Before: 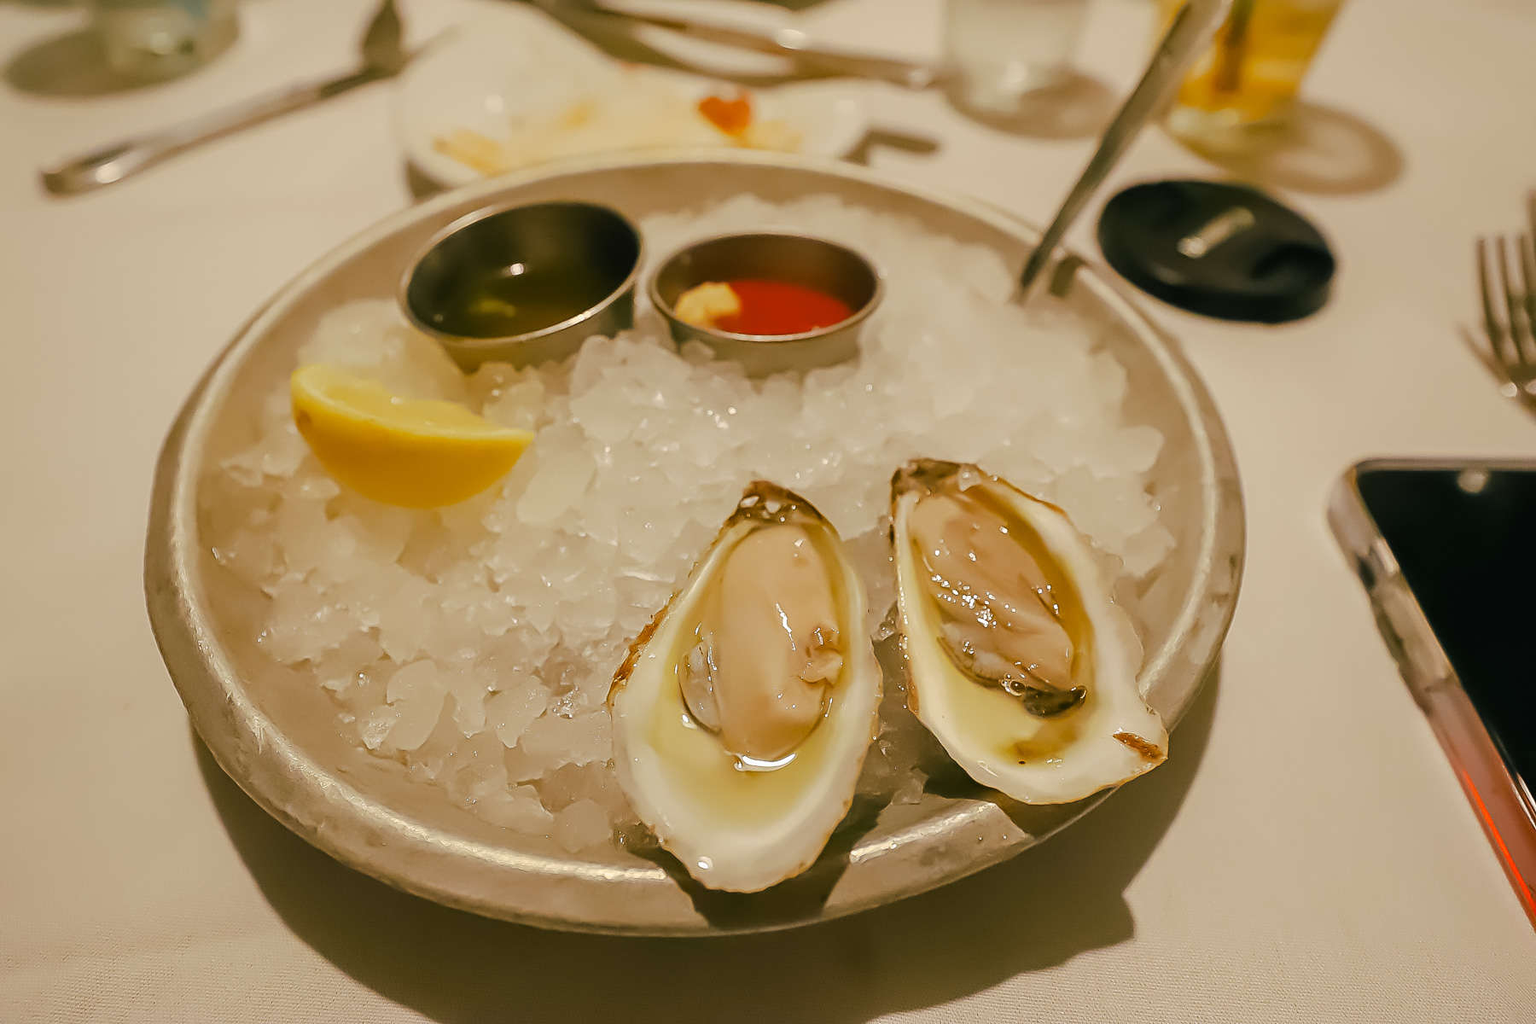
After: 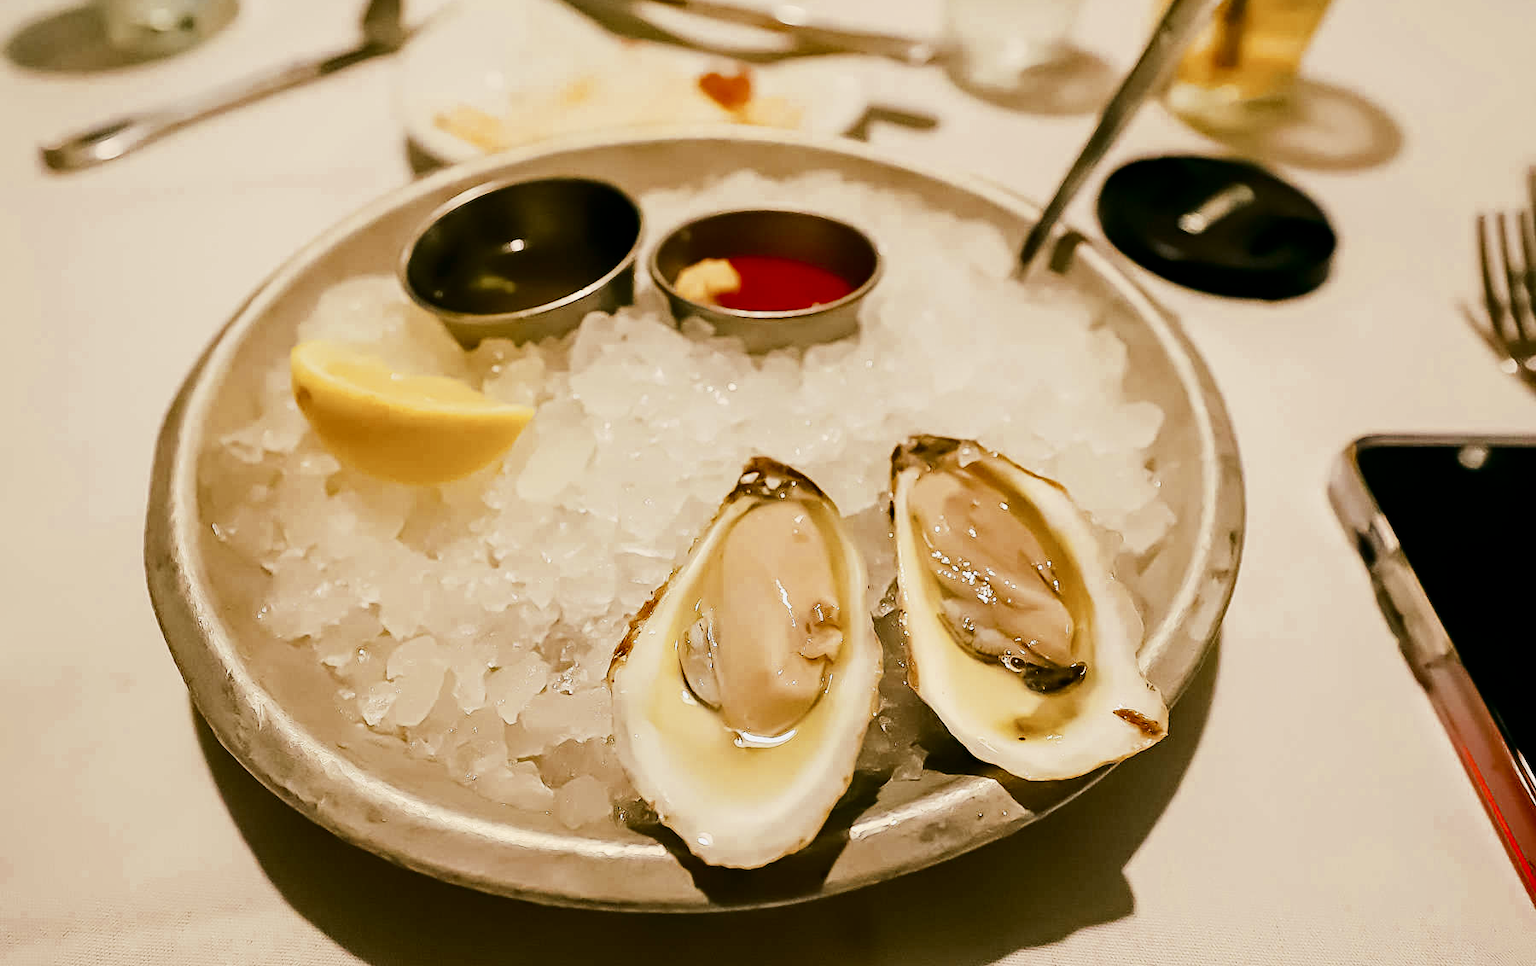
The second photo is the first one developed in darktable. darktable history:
exposure: exposure 0.565 EV, compensate highlight preservation false
contrast brightness saturation: contrast 0.313, brightness -0.07, saturation 0.172
tone equalizer: on, module defaults
haze removal: compatibility mode true, adaptive false
color zones: curves: ch0 [(0, 0.5) (0.125, 0.4) (0.25, 0.5) (0.375, 0.4) (0.5, 0.4) (0.625, 0.35) (0.75, 0.35) (0.875, 0.5)]; ch1 [(0, 0.35) (0.125, 0.45) (0.25, 0.35) (0.375, 0.35) (0.5, 0.35) (0.625, 0.35) (0.75, 0.45) (0.875, 0.35)]; ch2 [(0, 0.6) (0.125, 0.5) (0.25, 0.5) (0.375, 0.6) (0.5, 0.6) (0.625, 0.5) (0.75, 0.5) (0.875, 0.5)]
crop and rotate: top 2.39%, bottom 3.169%
filmic rgb: black relative exposure -7.65 EV, white relative exposure 4.56 EV, hardness 3.61, preserve chrominance max RGB
